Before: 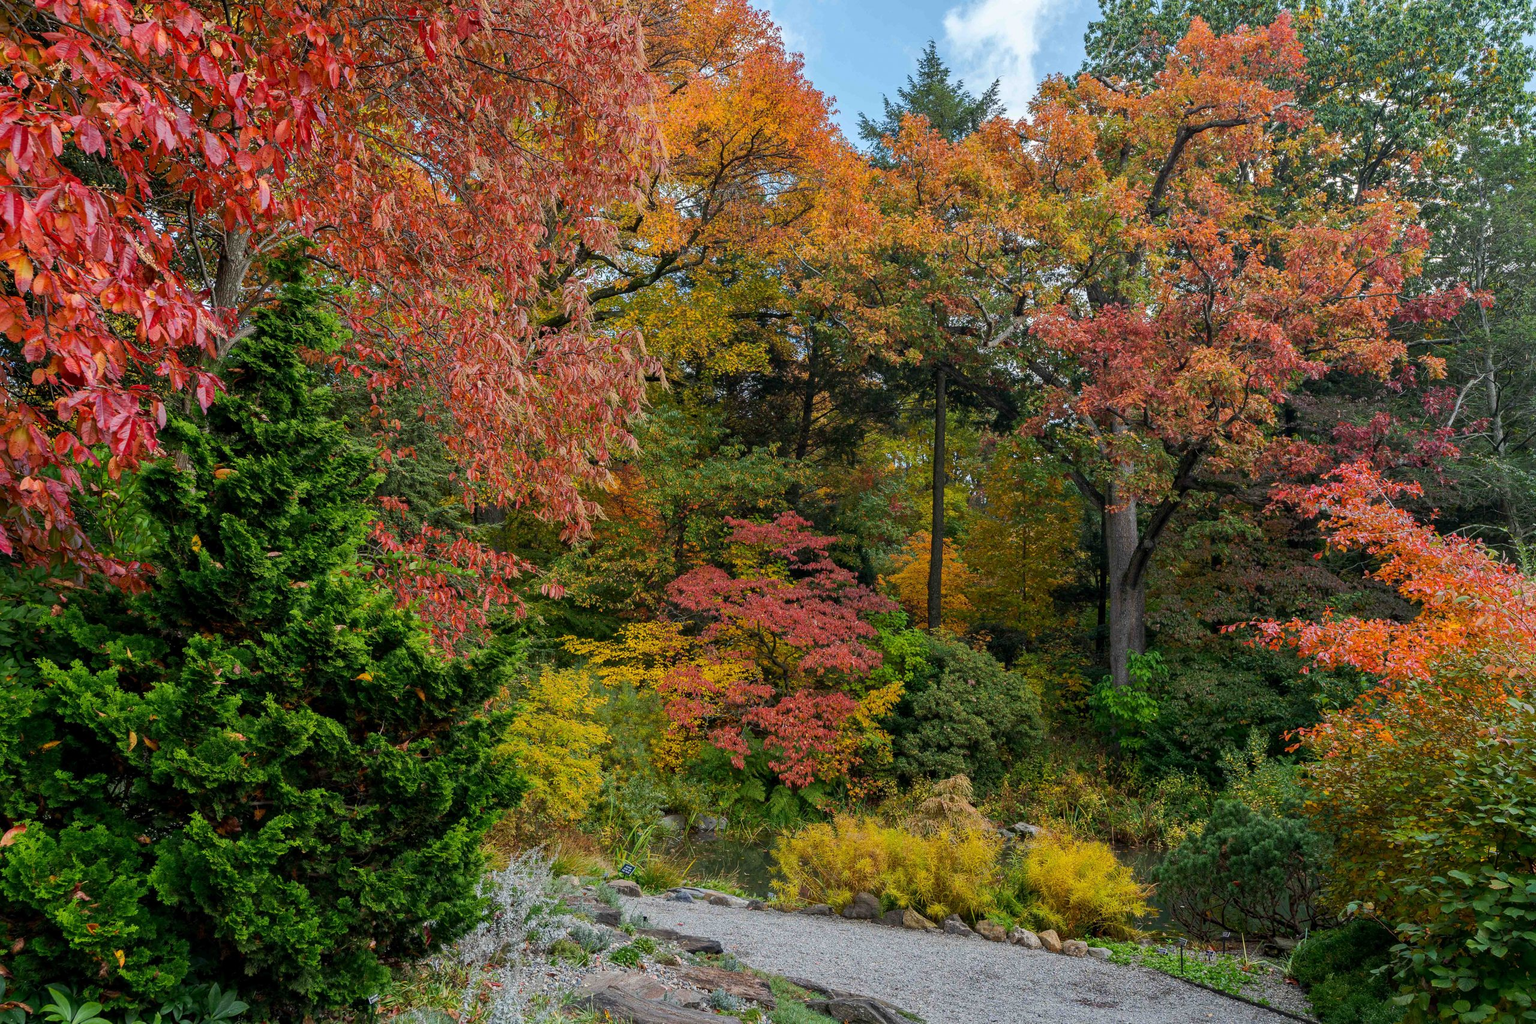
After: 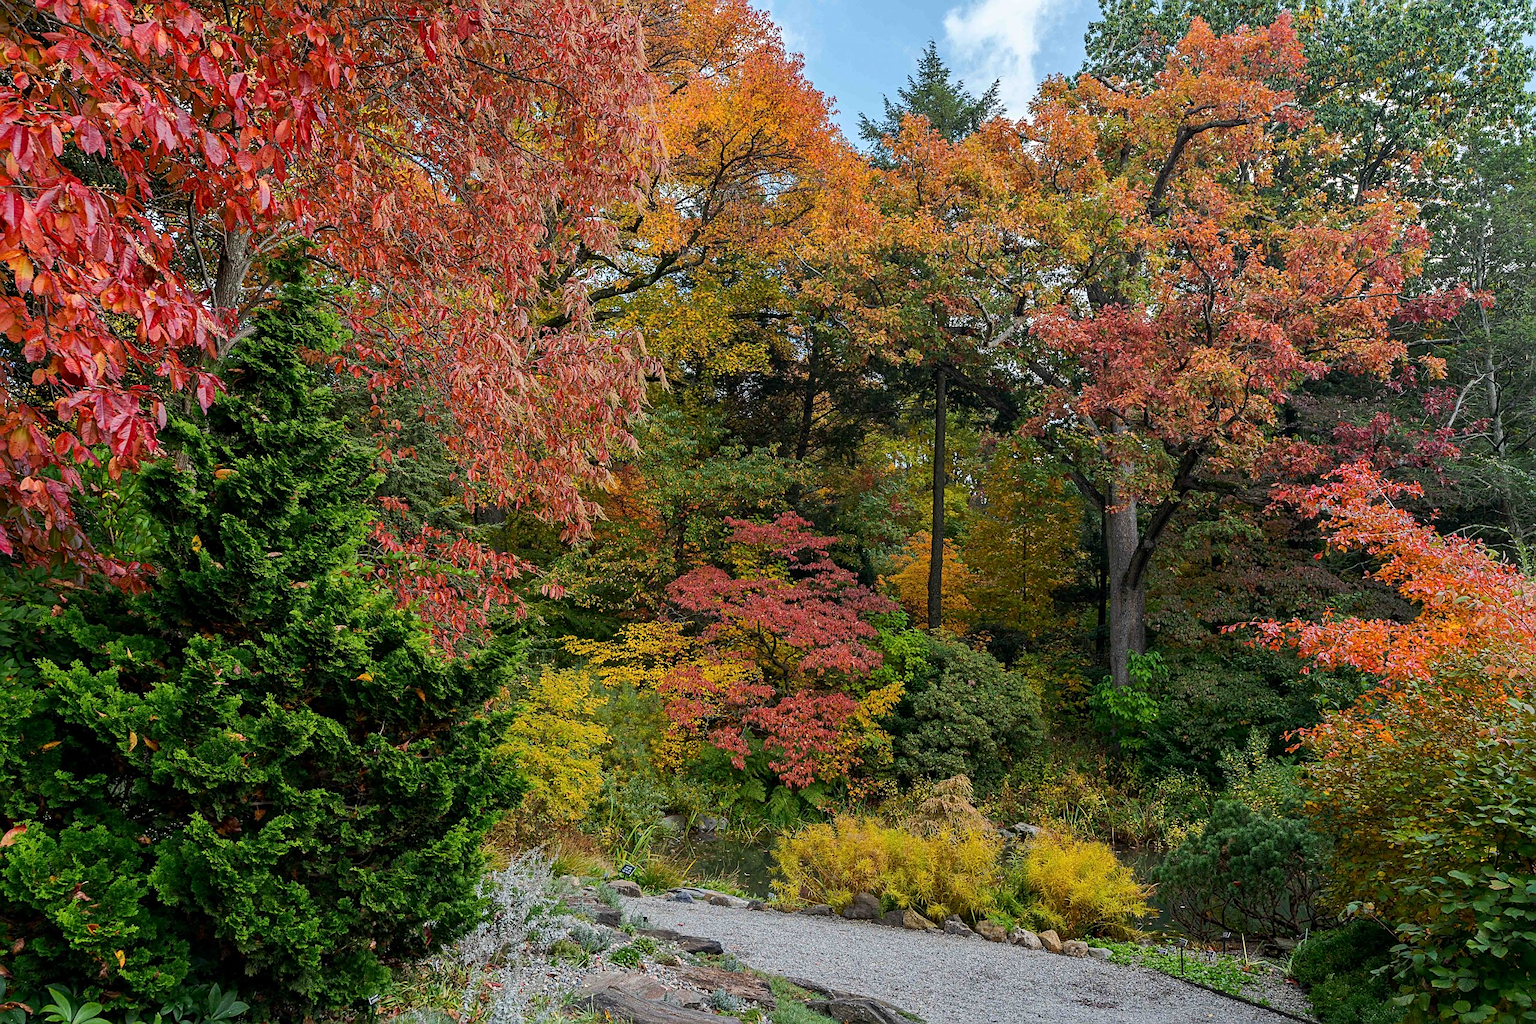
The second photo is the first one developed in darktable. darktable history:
contrast brightness saturation: contrast 0.07
sharpen: on, module defaults
